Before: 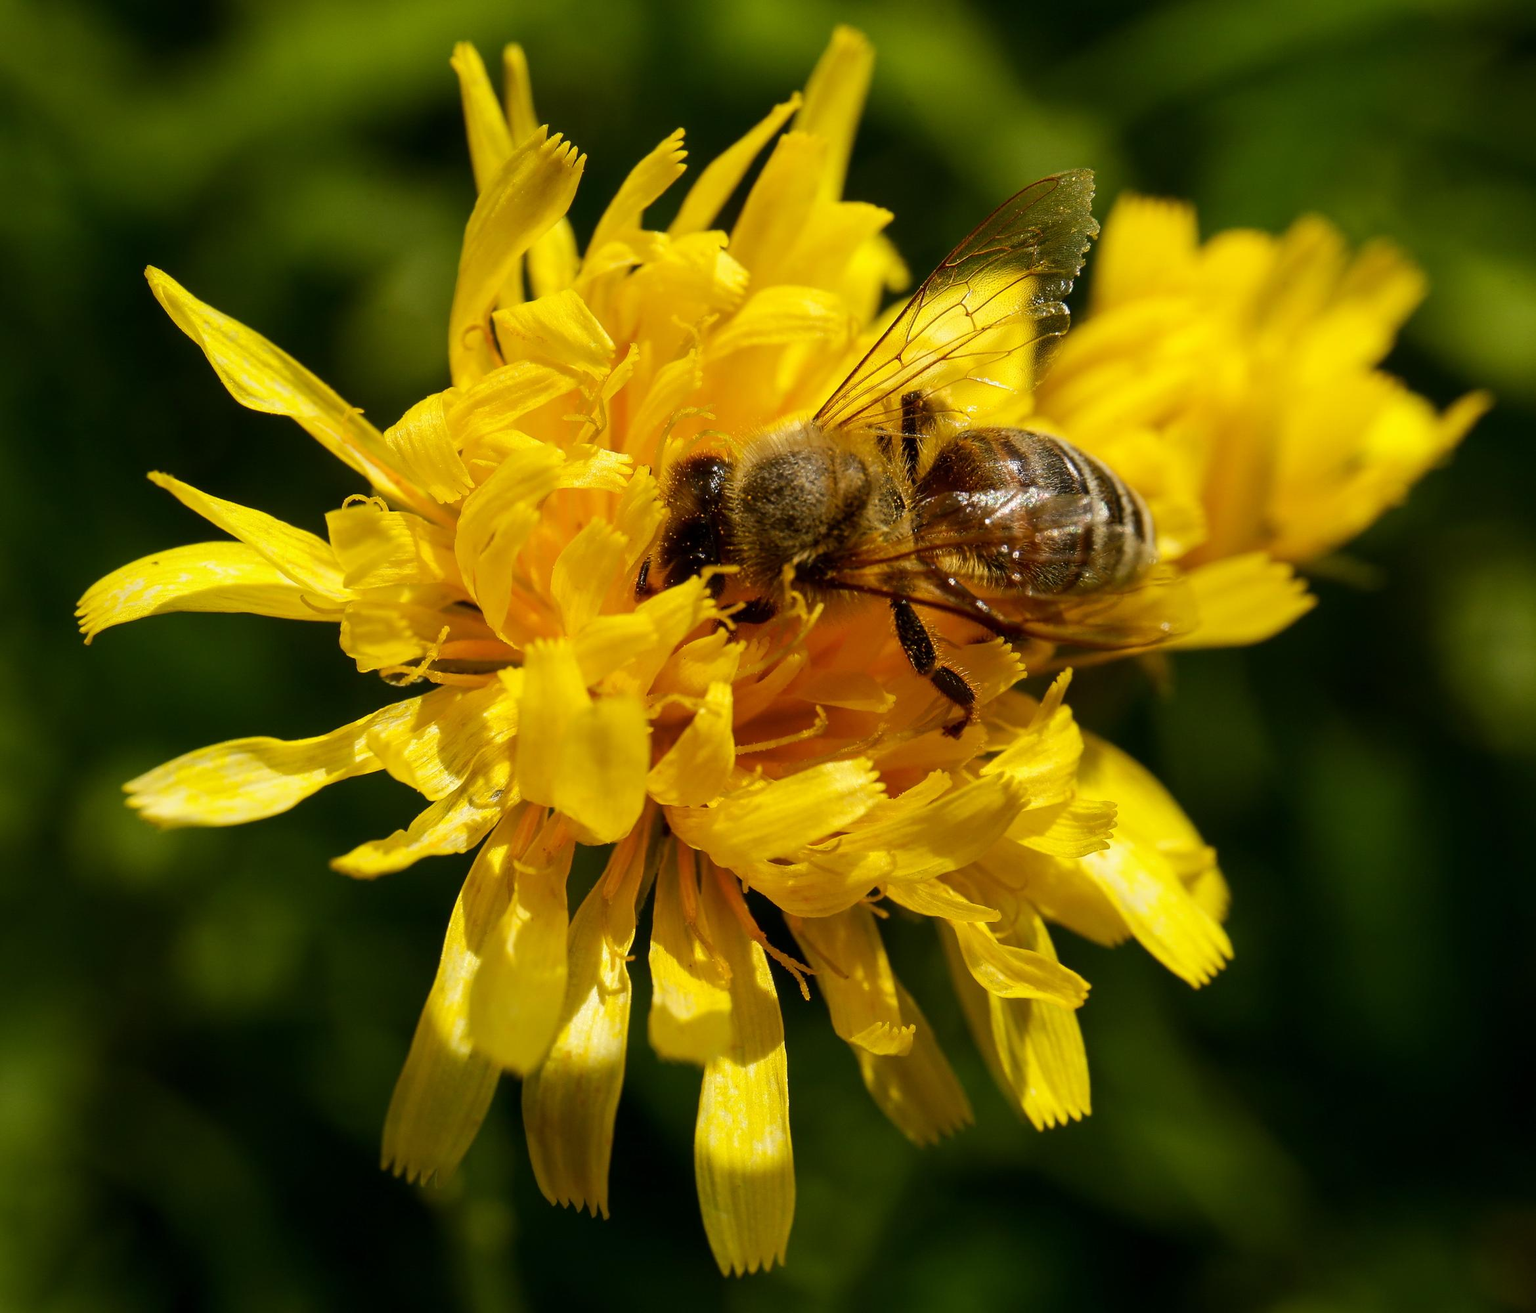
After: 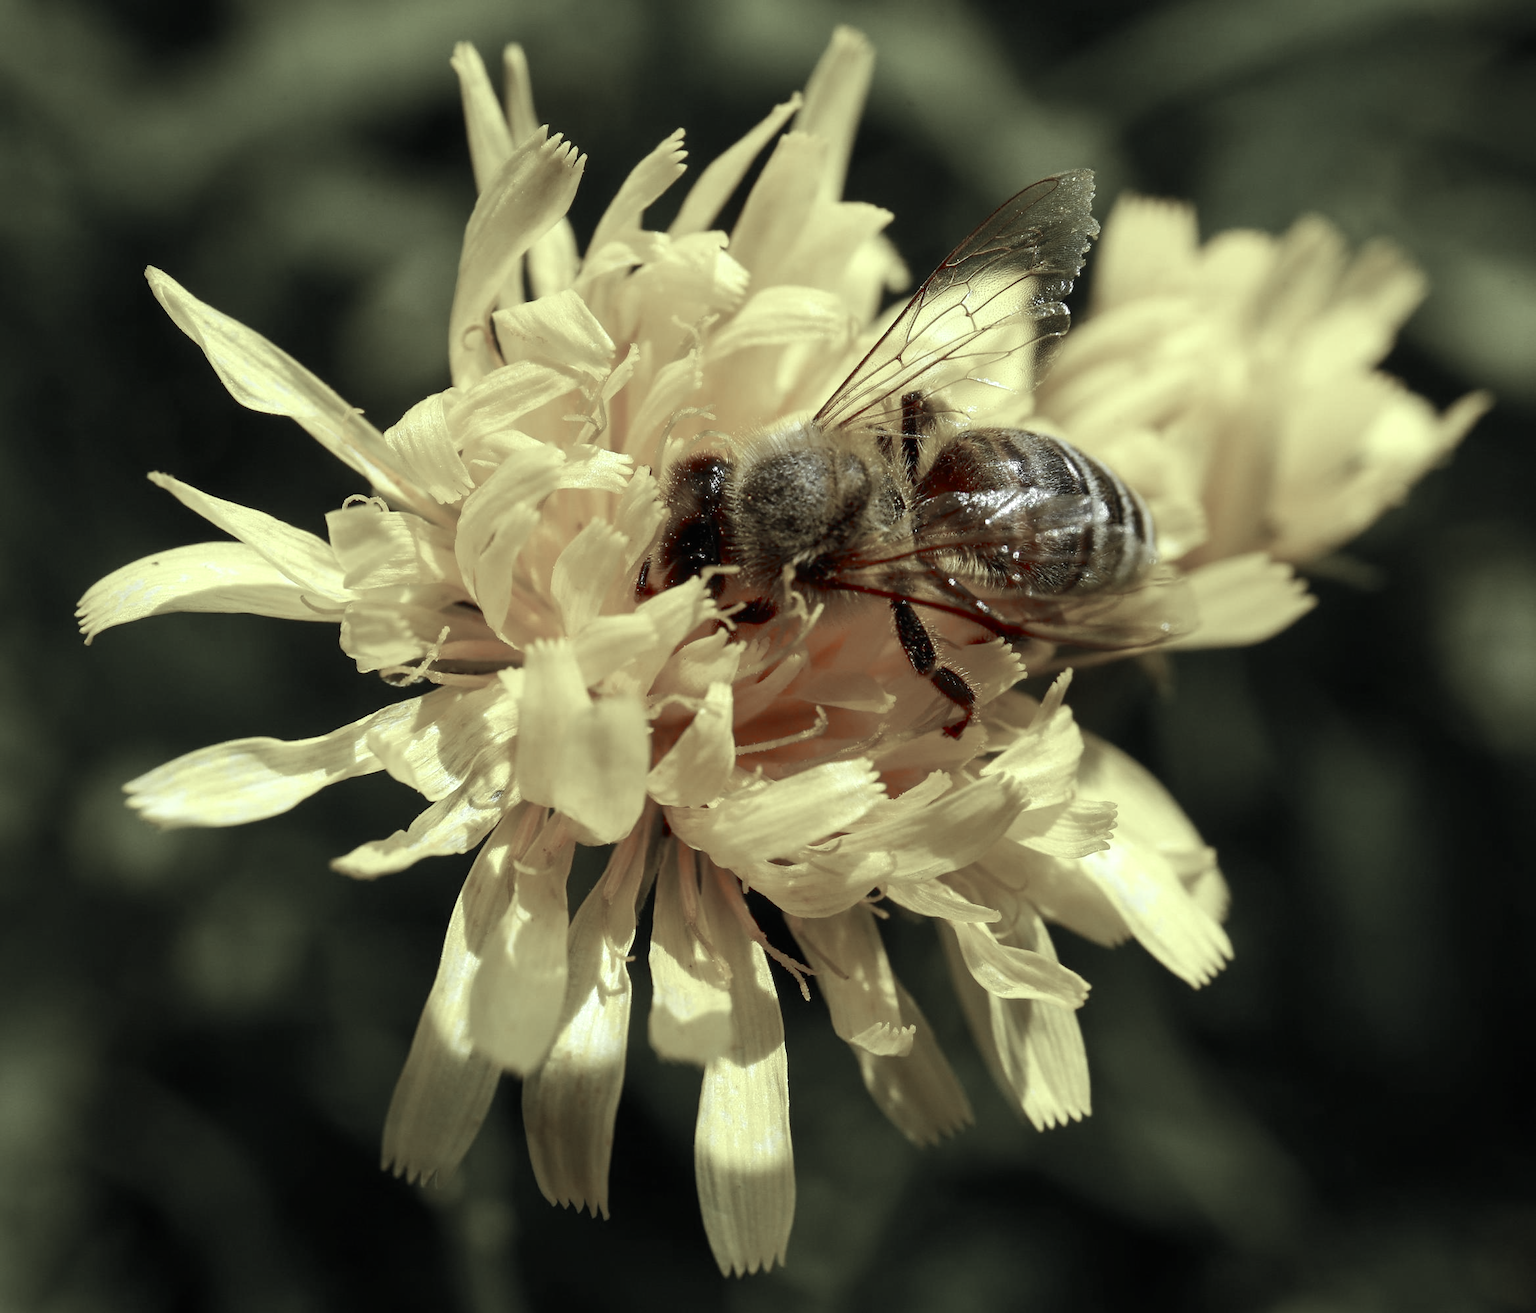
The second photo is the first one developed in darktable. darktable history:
color zones: curves: ch1 [(0, 0.831) (0.08, 0.771) (0.157, 0.268) (0.241, 0.207) (0.562, -0.005) (0.714, -0.013) (0.876, 0.01) (1, 0.831)]
color balance: mode lift, gamma, gain (sRGB), lift [0.997, 0.979, 1.021, 1.011], gamma [1, 1.084, 0.916, 0.998], gain [1, 0.87, 1.13, 1.101], contrast 4.55%, contrast fulcrum 38.24%, output saturation 104.09%
